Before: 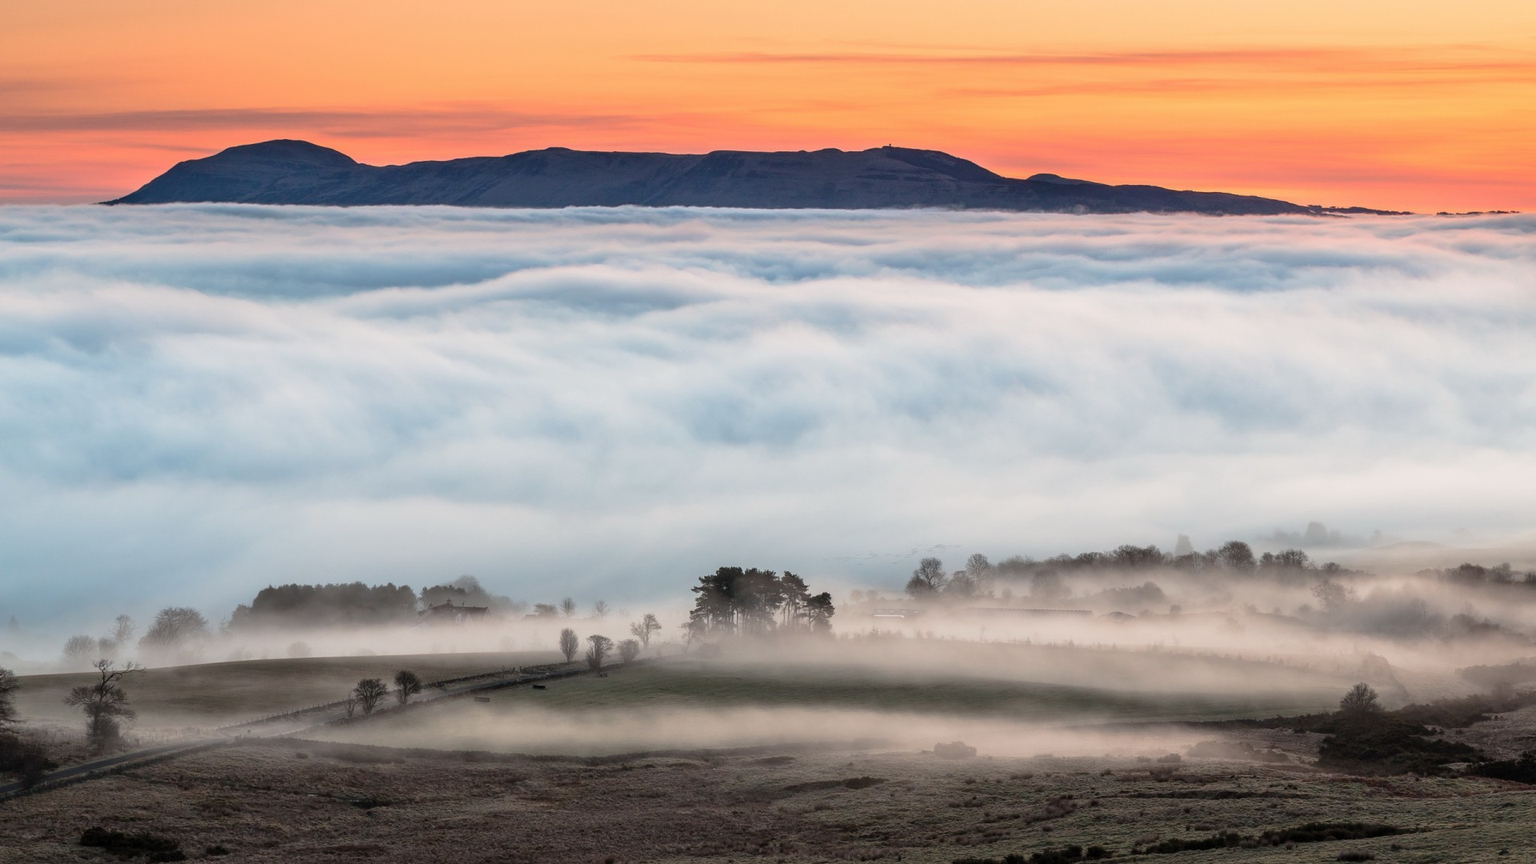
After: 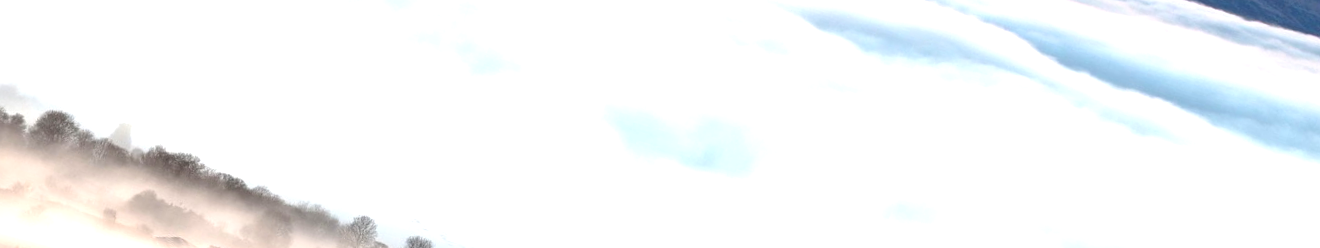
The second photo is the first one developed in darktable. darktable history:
crop and rotate: angle 16.12°, top 30.835%, bottom 35.653%
exposure: black level correction 0.001, exposure 1.116 EV, compensate highlight preservation false
local contrast: mode bilateral grid, contrast 20, coarseness 50, detail 120%, midtone range 0.2
